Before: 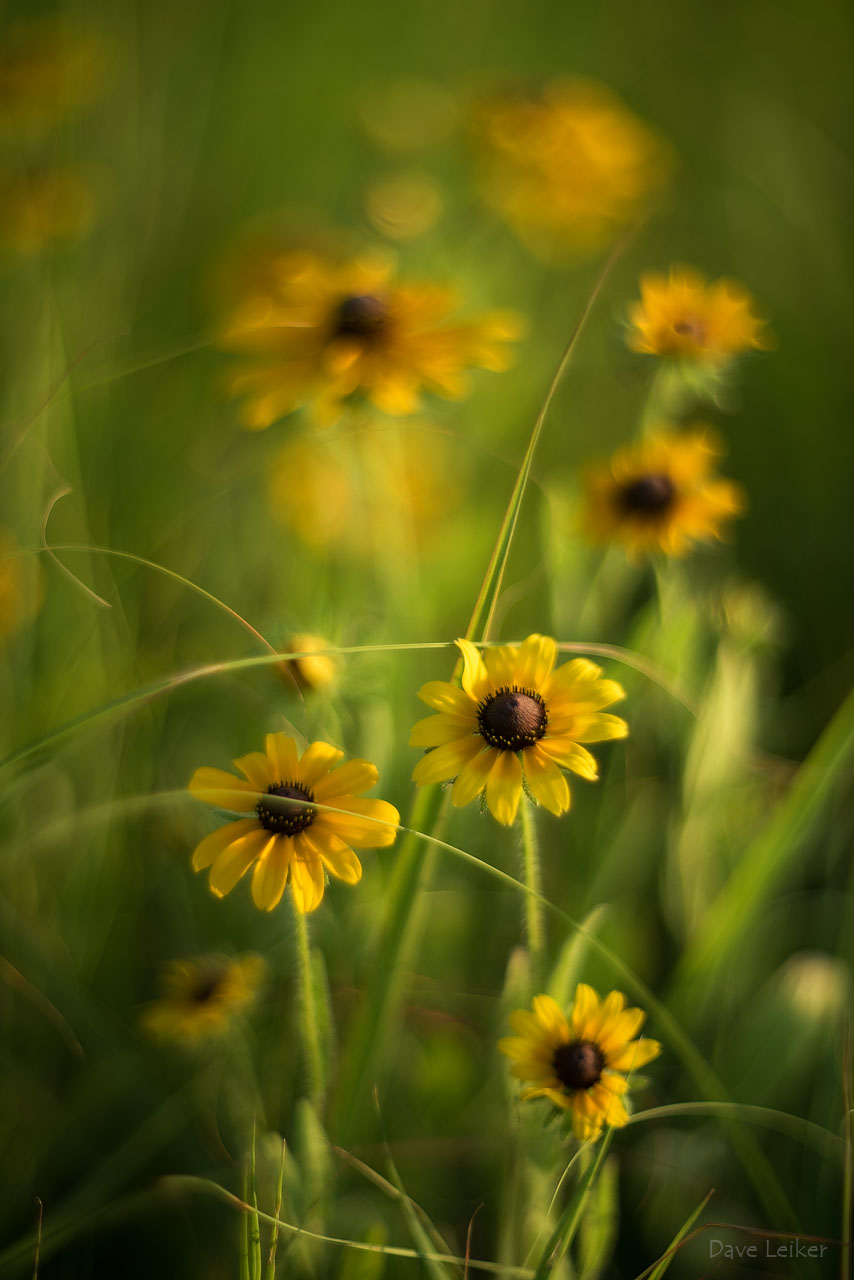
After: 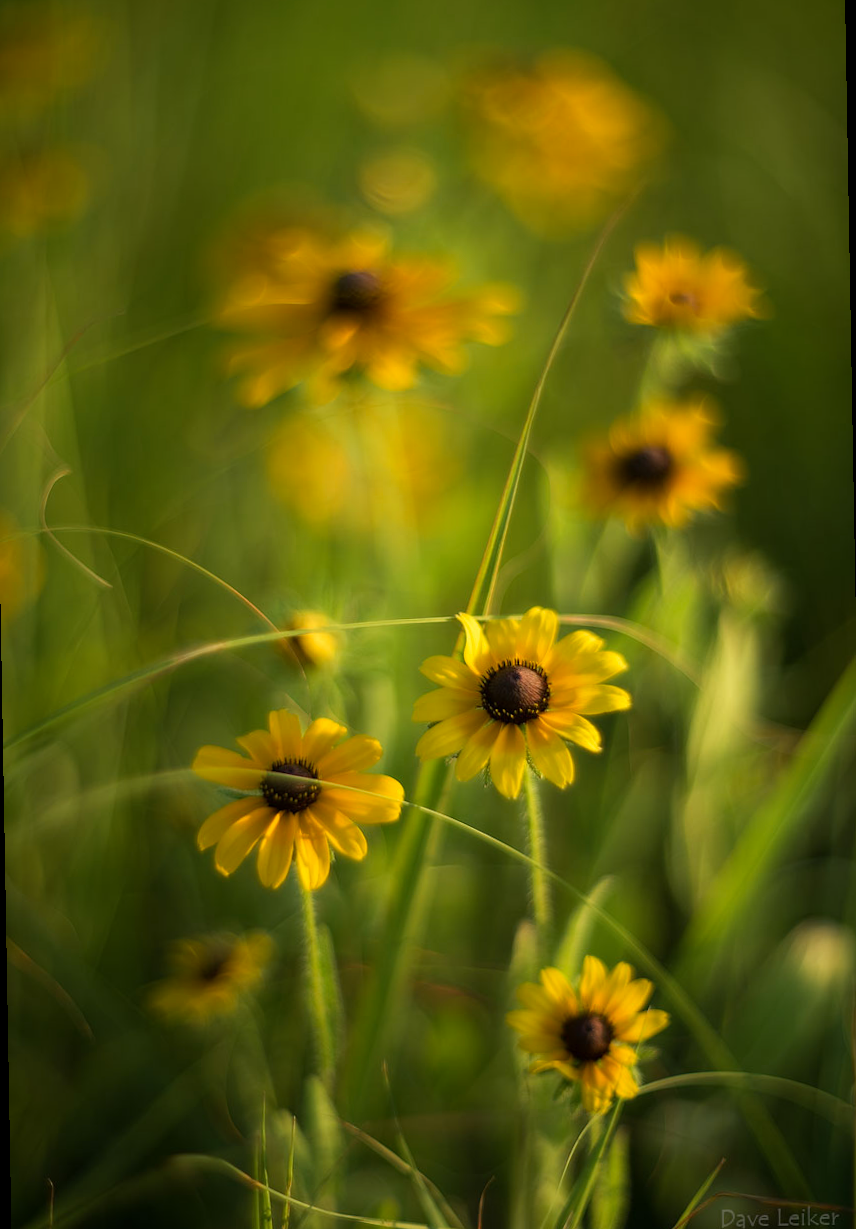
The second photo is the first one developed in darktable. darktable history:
color zones: curves: ch1 [(0, 0.525) (0.143, 0.556) (0.286, 0.52) (0.429, 0.5) (0.571, 0.5) (0.714, 0.5) (0.857, 0.503) (1, 0.525)]
rotate and perspective: rotation -1°, crop left 0.011, crop right 0.989, crop top 0.025, crop bottom 0.975
